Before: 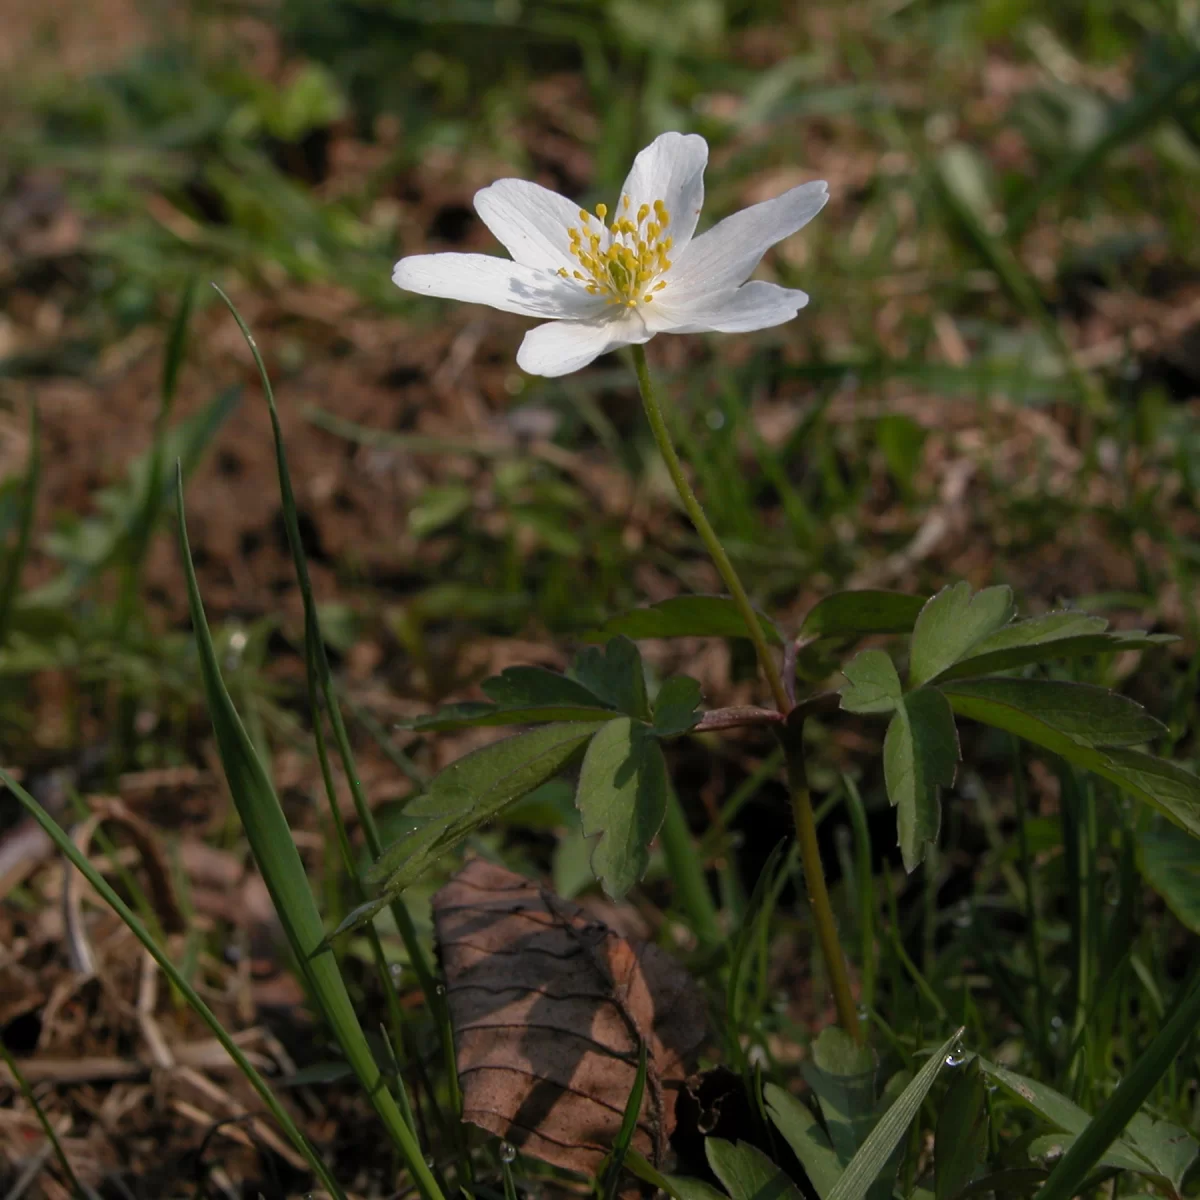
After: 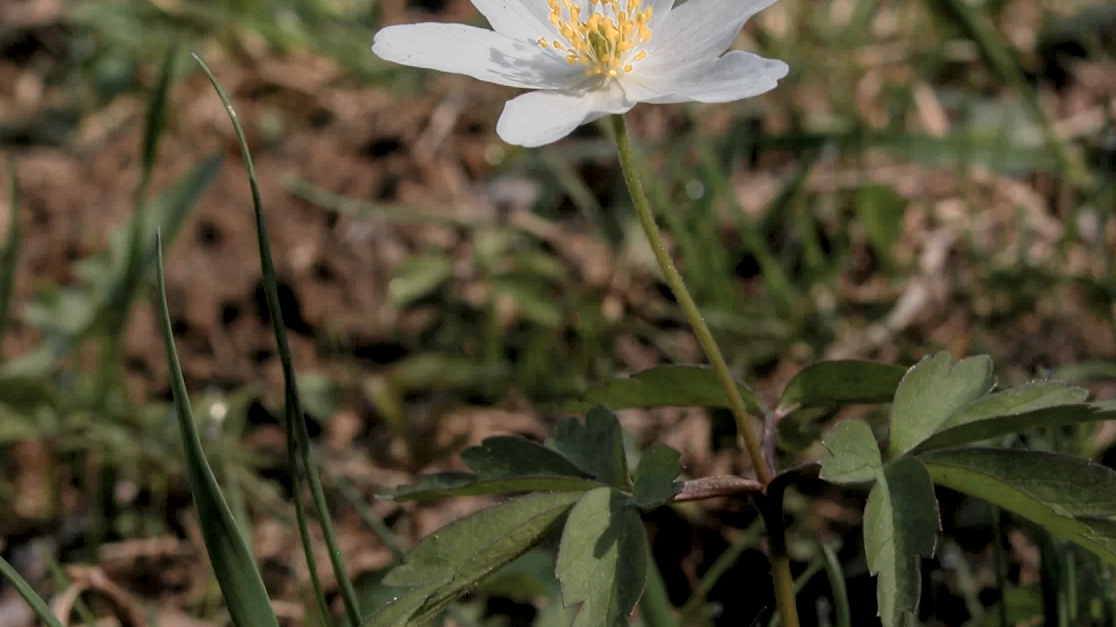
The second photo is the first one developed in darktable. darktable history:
local contrast: detail 130%
color contrast: green-magenta contrast 0.84, blue-yellow contrast 0.86
filmic rgb: black relative exposure -13 EV, threshold 3 EV, target white luminance 85%, hardness 6.3, latitude 42.11%, contrast 0.858, shadows ↔ highlights balance 8.63%, color science v4 (2020), enable highlight reconstruction true
color balance rgb: on, module defaults
exposure: exposure 0.2 EV, compensate highlight preservation false
color zones: curves: ch0 [(0.018, 0.548) (0.197, 0.654) (0.425, 0.447) (0.605, 0.658) (0.732, 0.579)]; ch1 [(0.105, 0.531) (0.224, 0.531) (0.386, 0.39) (0.618, 0.456) (0.732, 0.456) (0.956, 0.421)]; ch2 [(0.039, 0.583) (0.215, 0.465) (0.399, 0.544) (0.465, 0.548) (0.614, 0.447) (0.724, 0.43) (0.882, 0.623) (0.956, 0.632)]
crop: left 1.744%, top 19.225%, right 5.069%, bottom 28.357%
